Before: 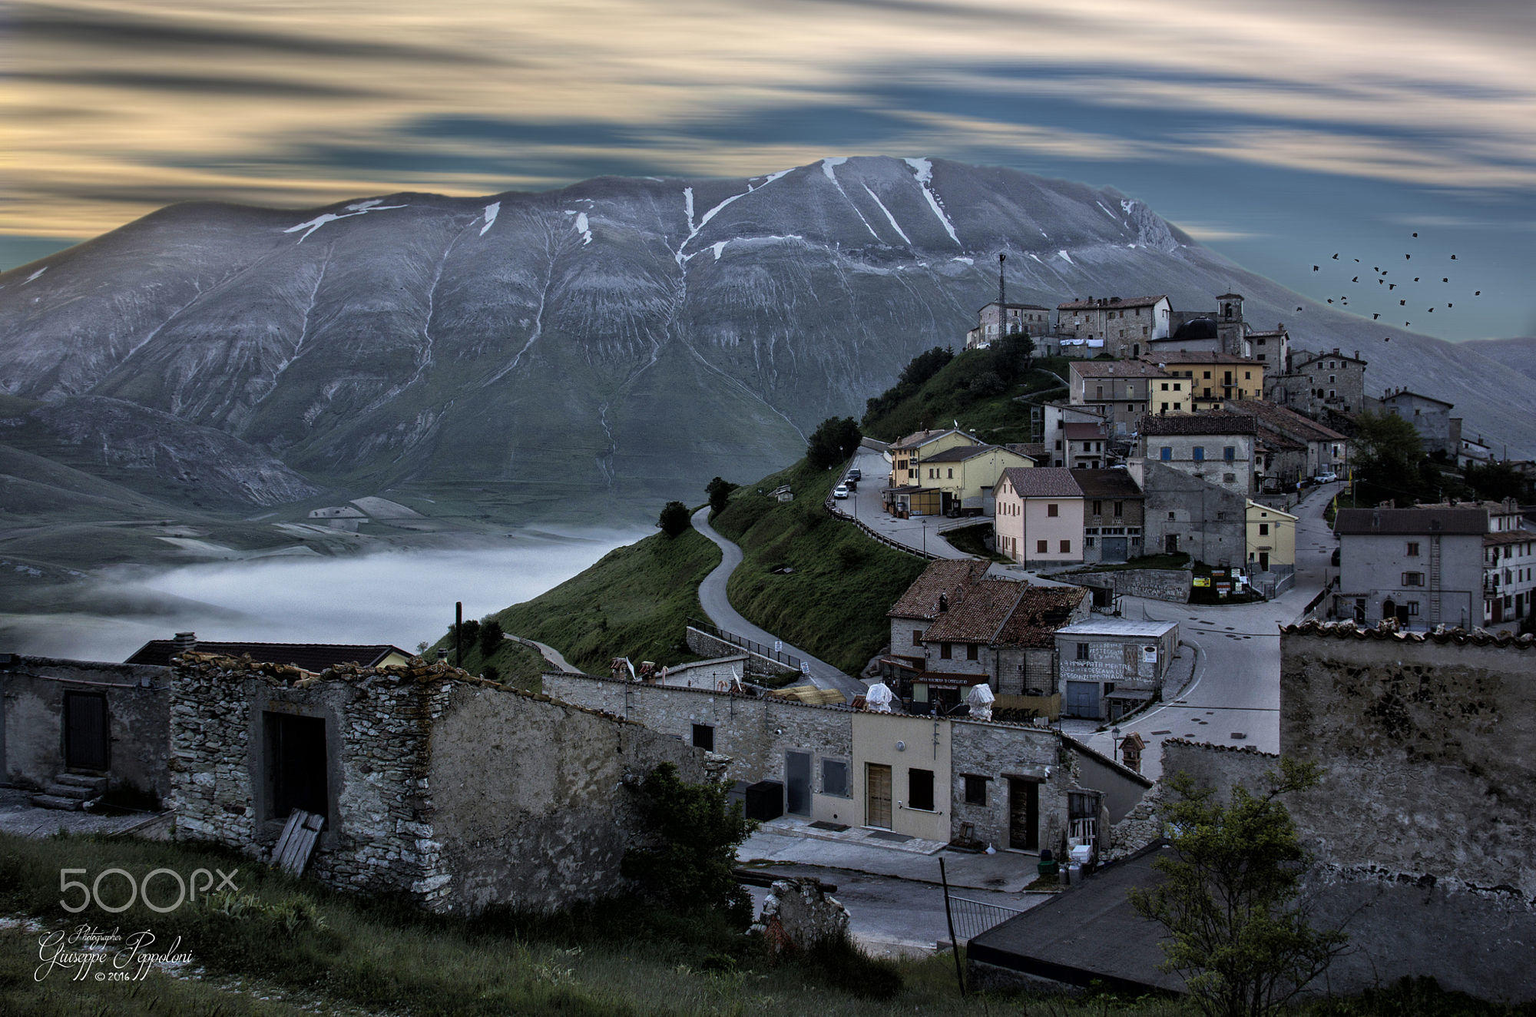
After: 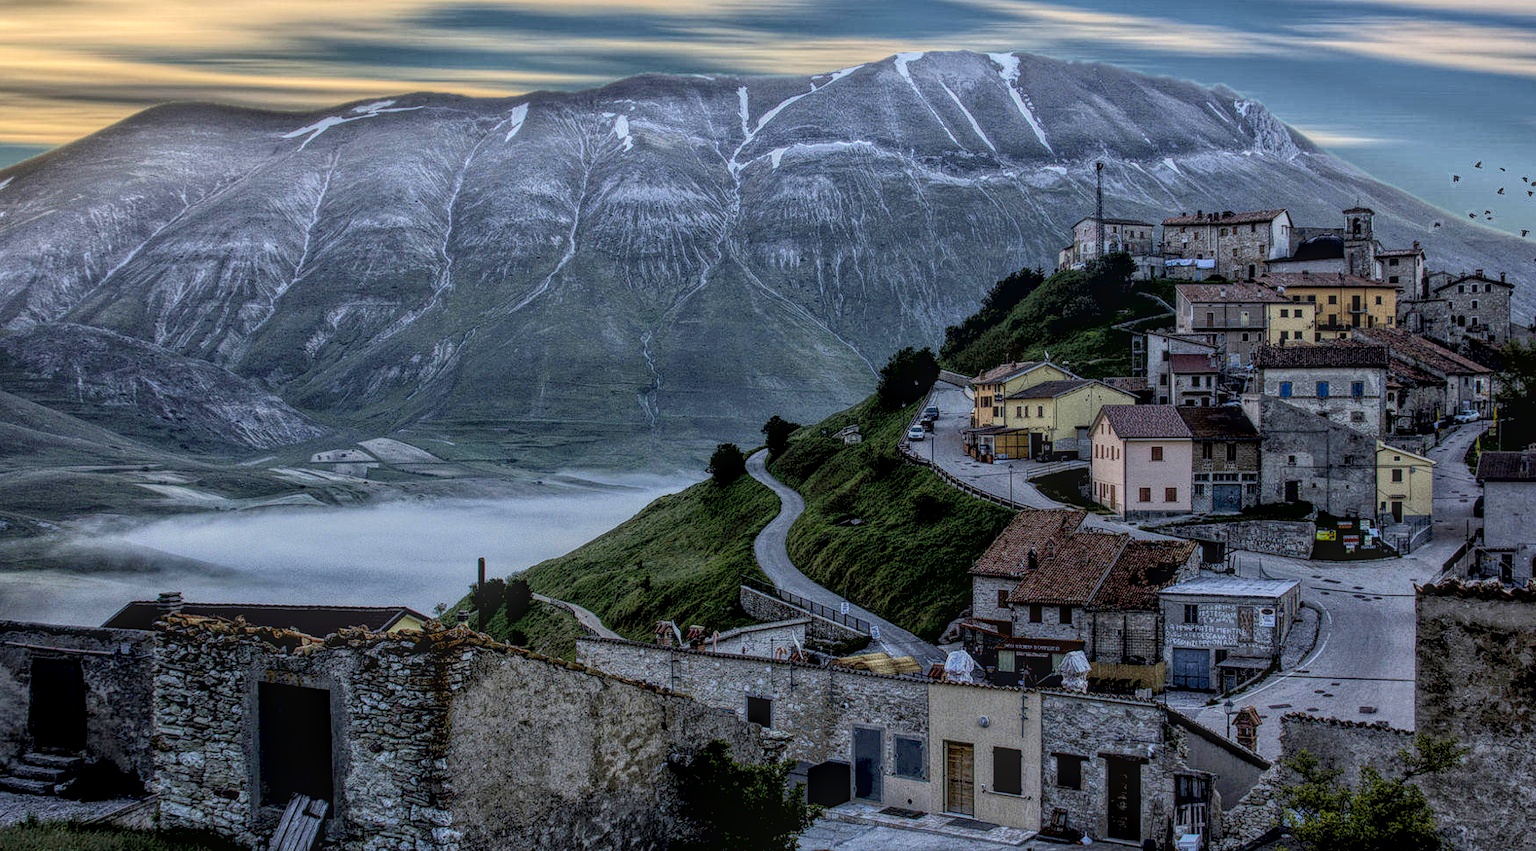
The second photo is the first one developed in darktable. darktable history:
exposure: black level correction 0.009, exposure 0.017 EV, compensate highlight preservation false
local contrast: highlights 20%, shadows 30%, detail 201%, midtone range 0.2
crop and rotate: left 2.305%, top 10.988%, right 9.714%, bottom 15.352%
contrast brightness saturation: contrast 0.205, brightness 0.16, saturation 0.216
